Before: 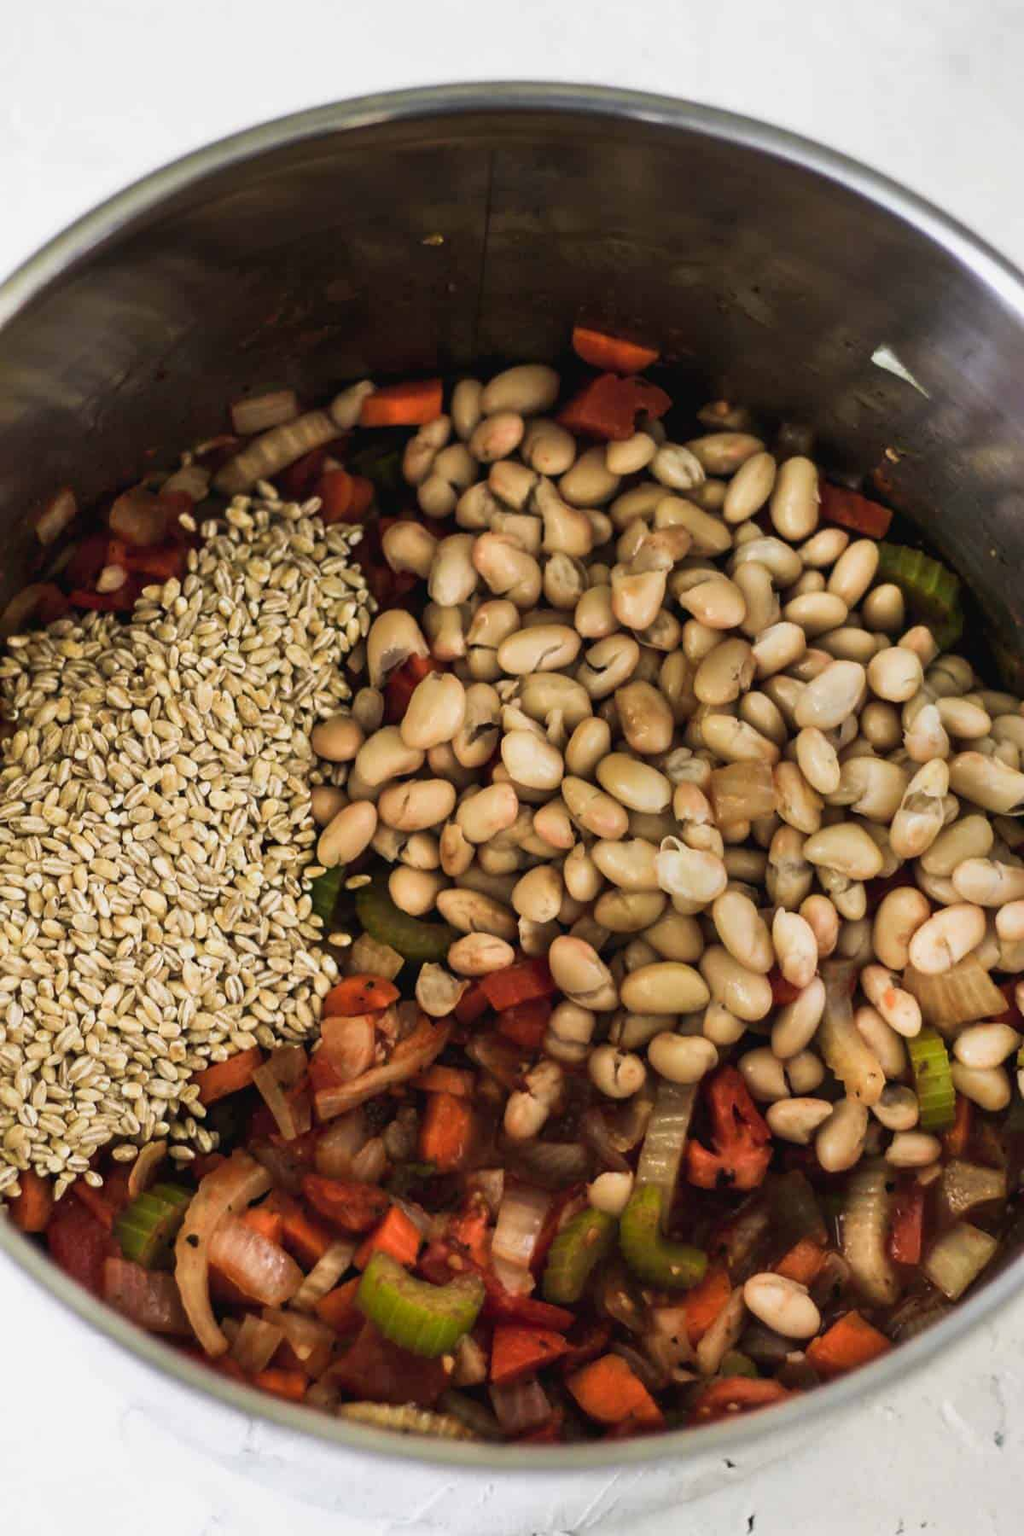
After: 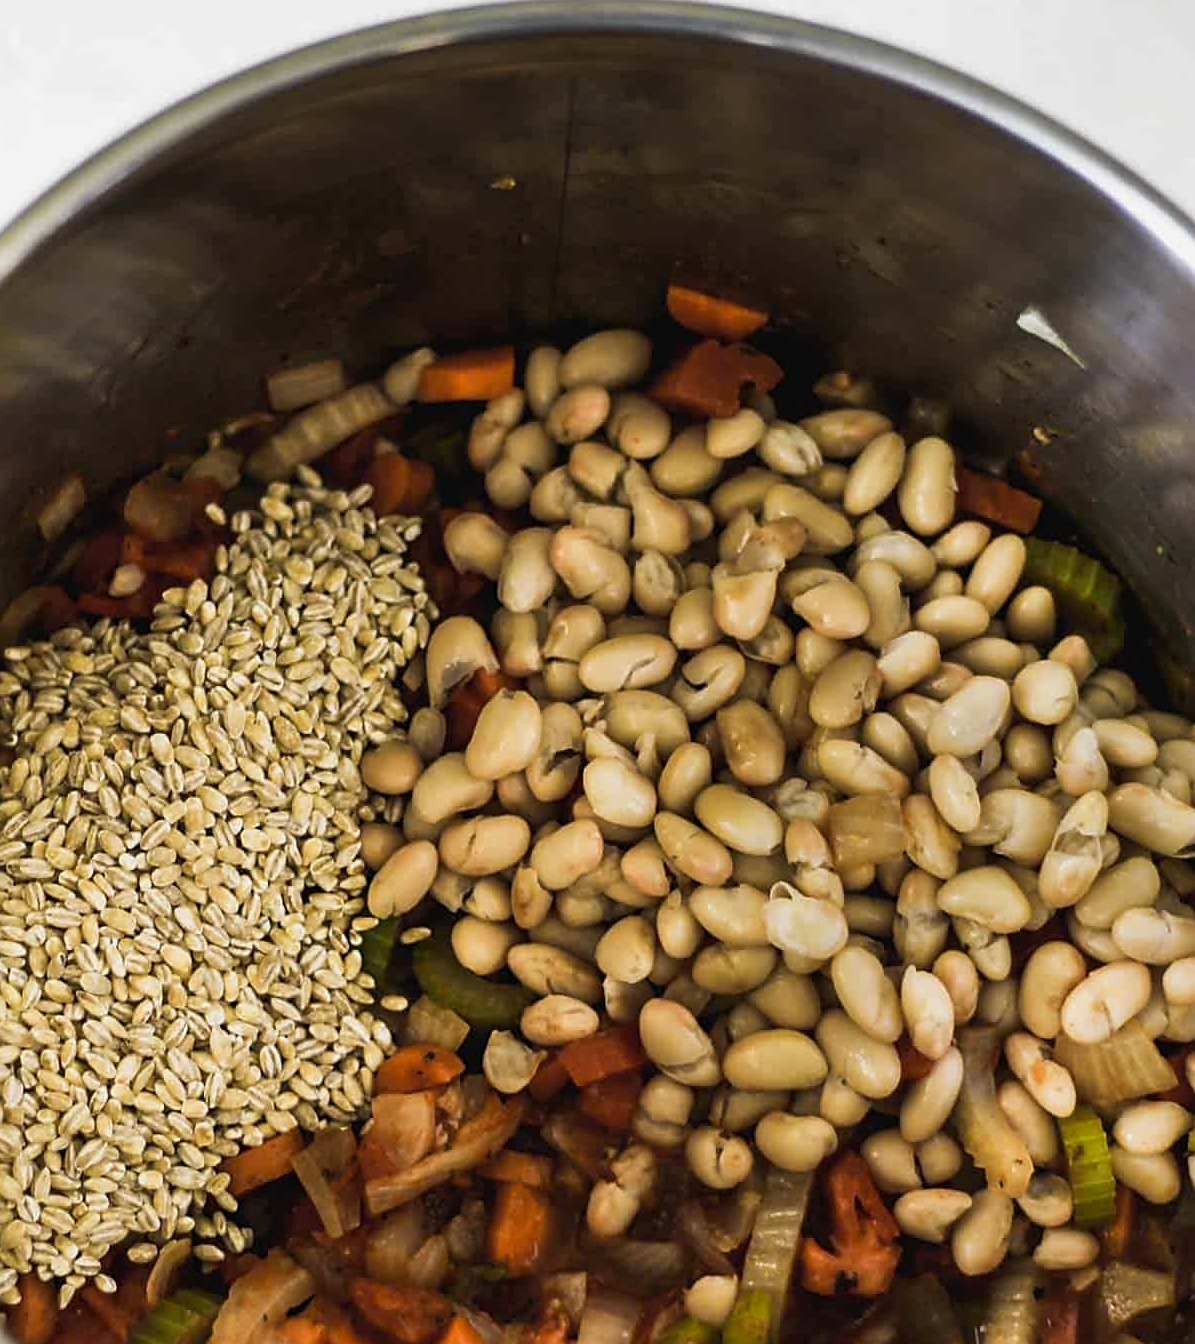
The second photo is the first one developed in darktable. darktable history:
sharpen: on, module defaults
crop: left 0.387%, top 5.469%, bottom 19.809%
color contrast: green-magenta contrast 0.8, blue-yellow contrast 1.1, unbound 0
